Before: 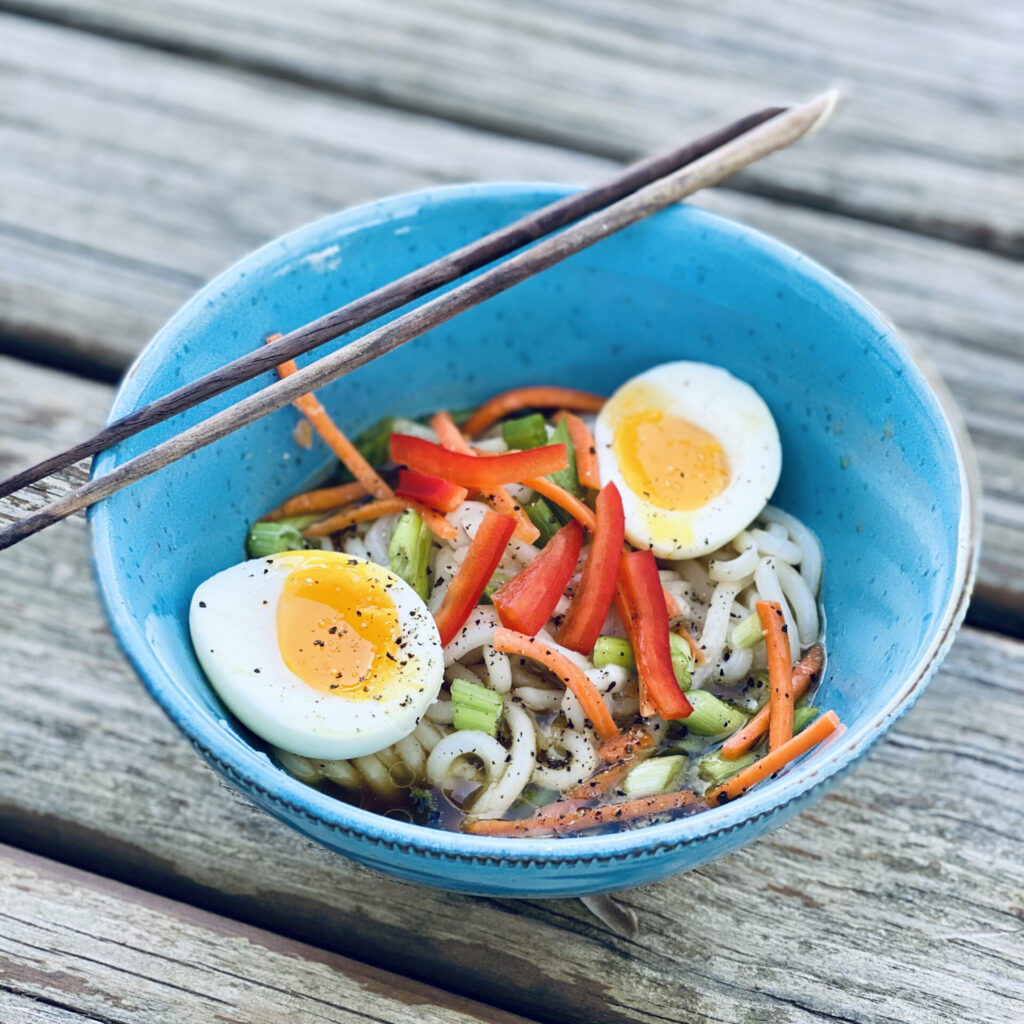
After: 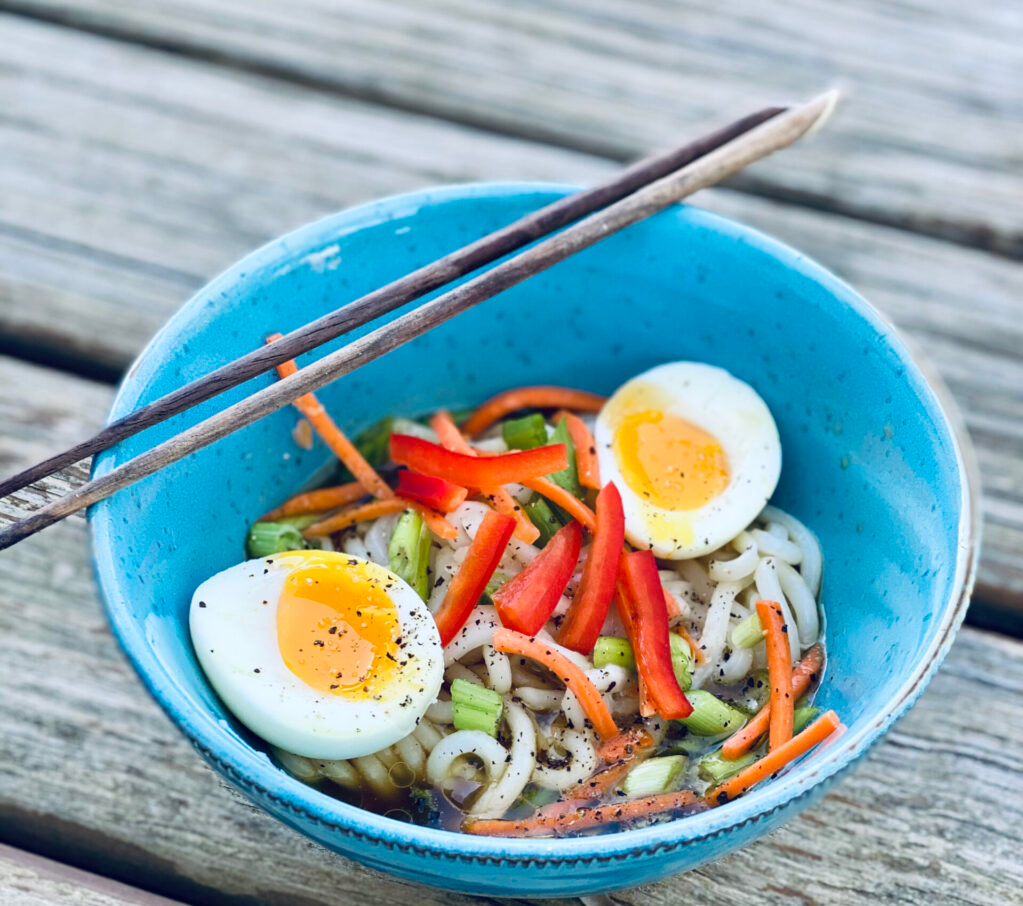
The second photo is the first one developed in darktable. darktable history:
crop and rotate: top 0%, bottom 11.49%
